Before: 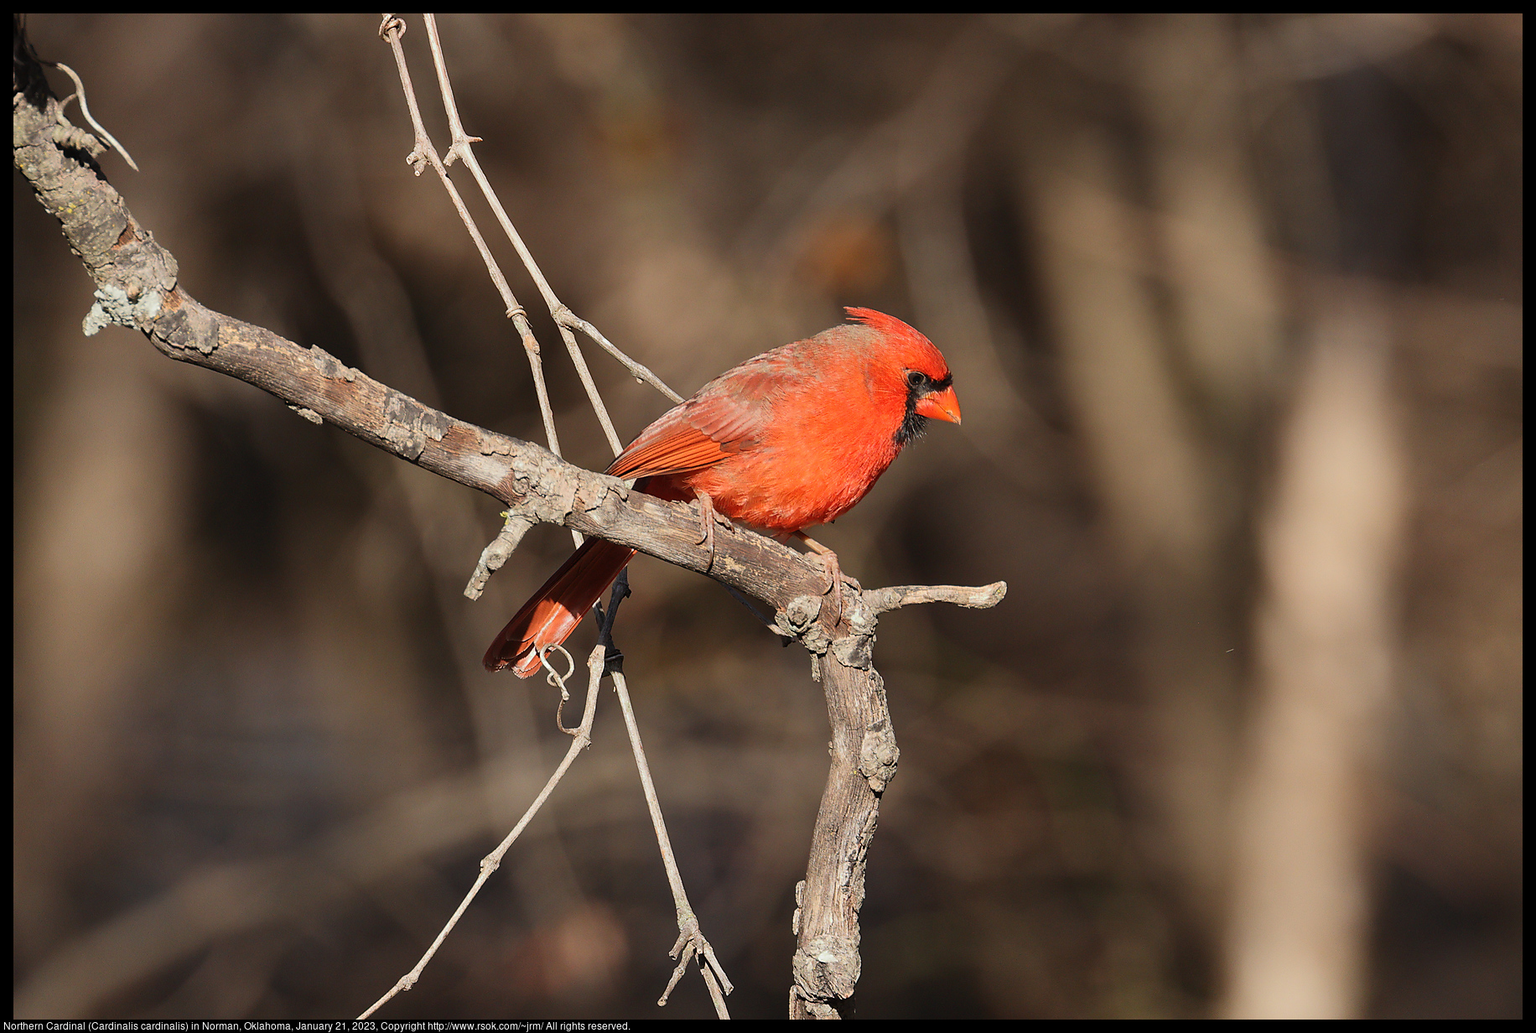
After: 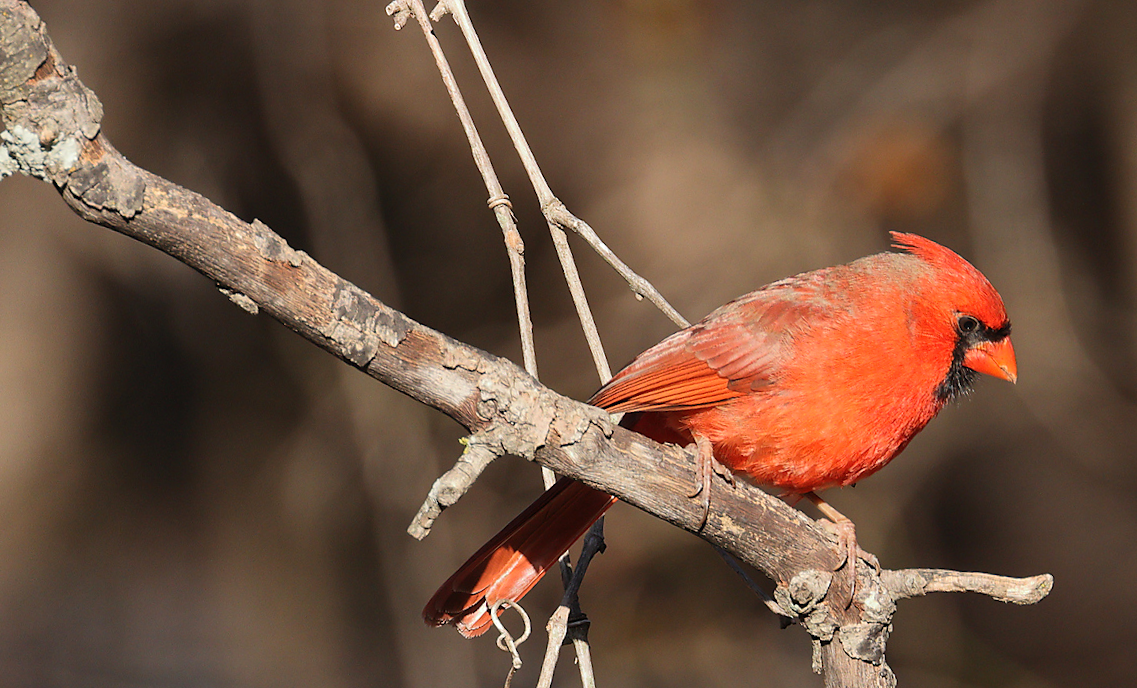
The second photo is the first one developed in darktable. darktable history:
levels: levels [0, 0.476, 0.951]
crop and rotate: angle -5.19°, left 2.103%, top 6.74%, right 27.709%, bottom 30.12%
